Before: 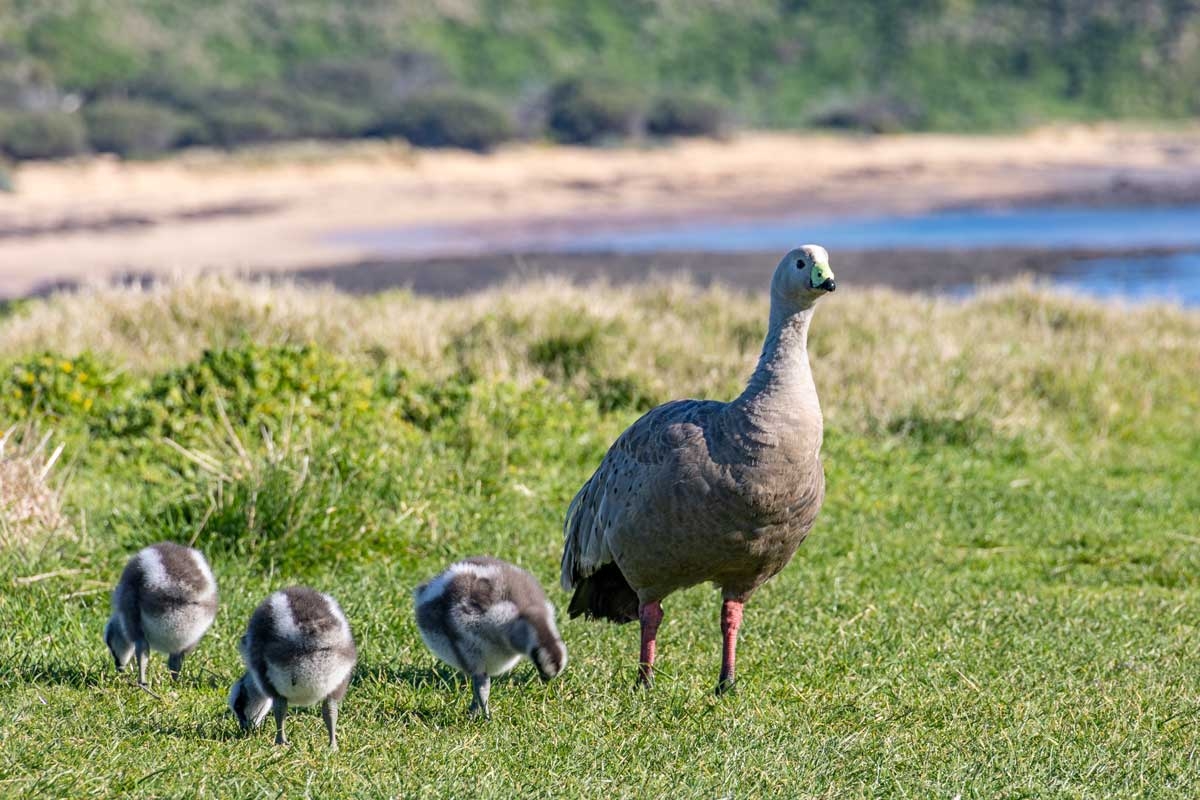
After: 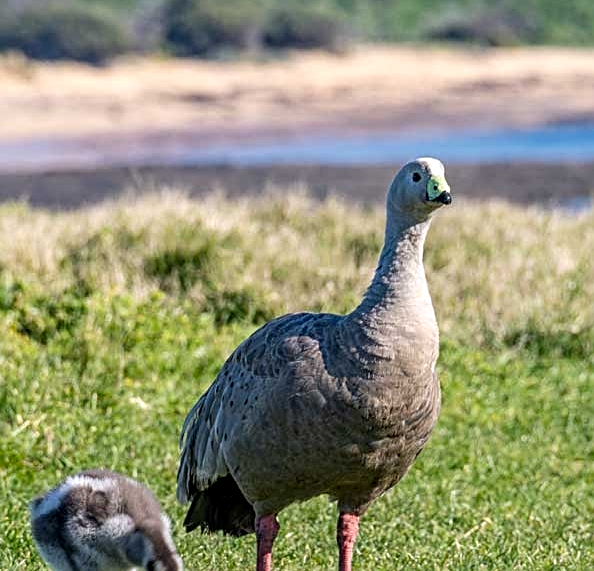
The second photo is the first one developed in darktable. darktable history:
exposure: exposure 0.02 EV, compensate highlight preservation false
local contrast: on, module defaults
sharpen: on, module defaults
crop: left 32.075%, top 10.976%, right 18.355%, bottom 17.596%
